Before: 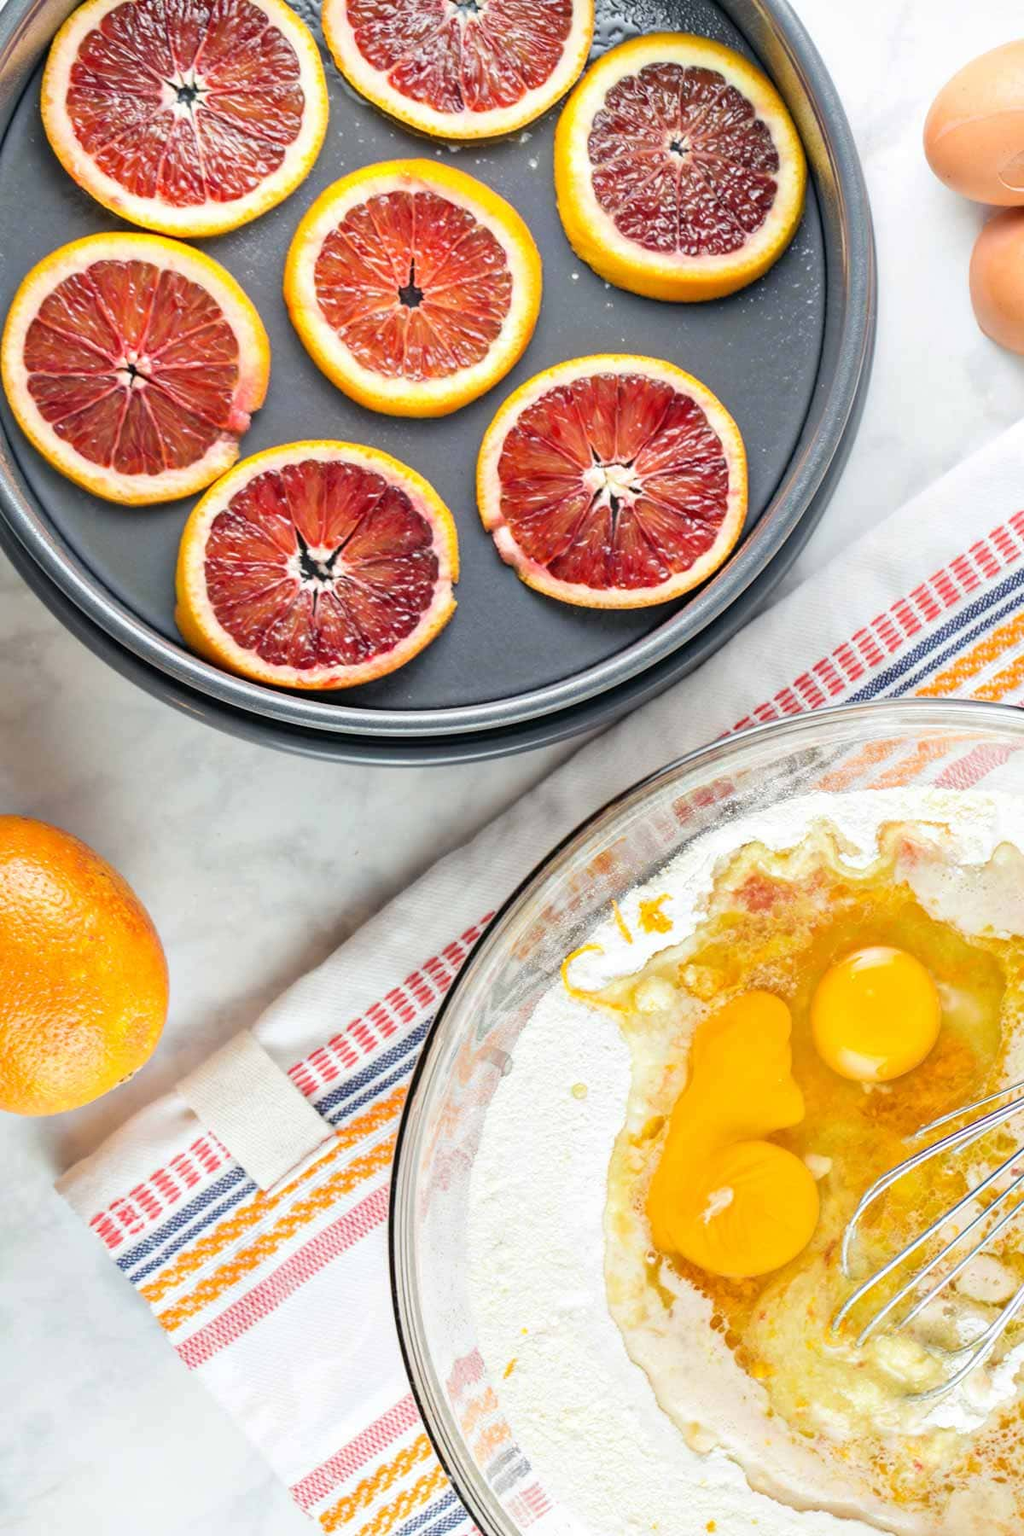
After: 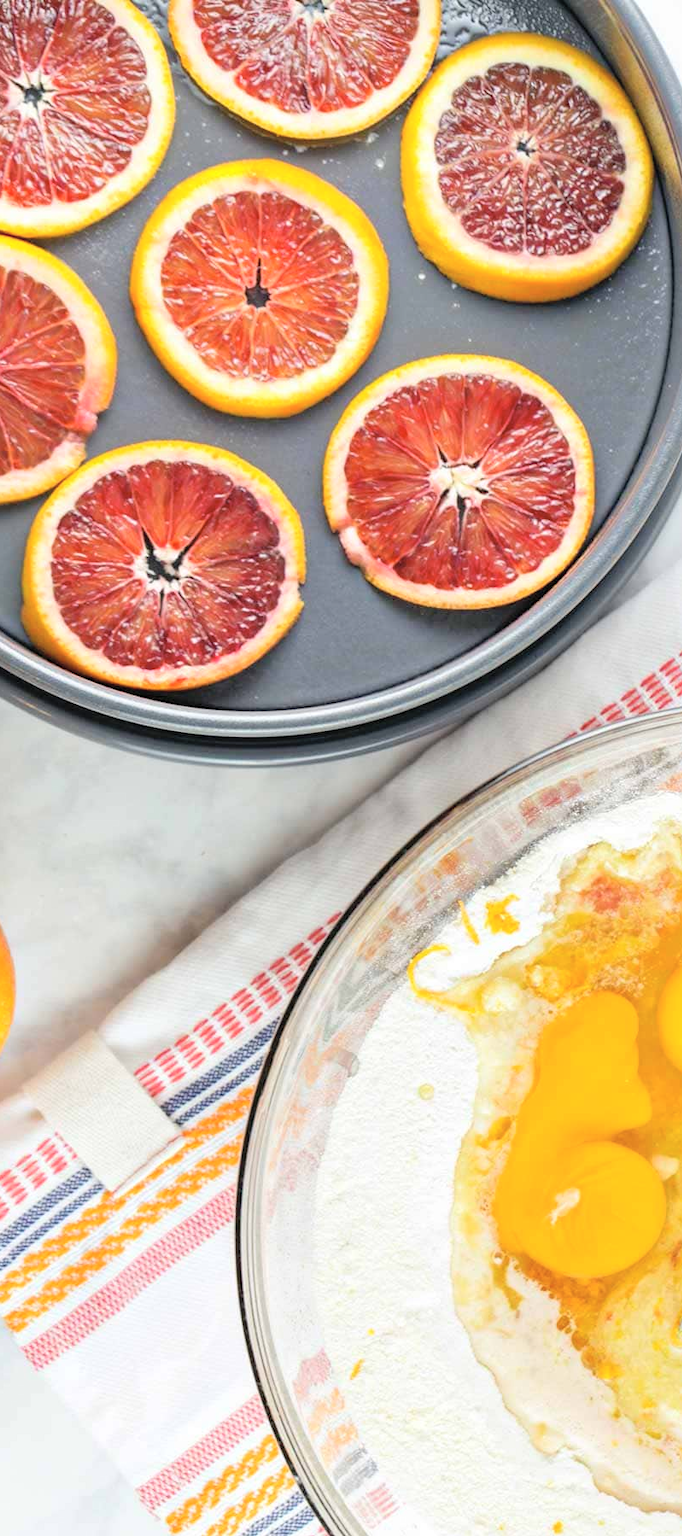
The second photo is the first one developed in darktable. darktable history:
crop and rotate: left 15.055%, right 18.278%
contrast brightness saturation: brightness 0.15
